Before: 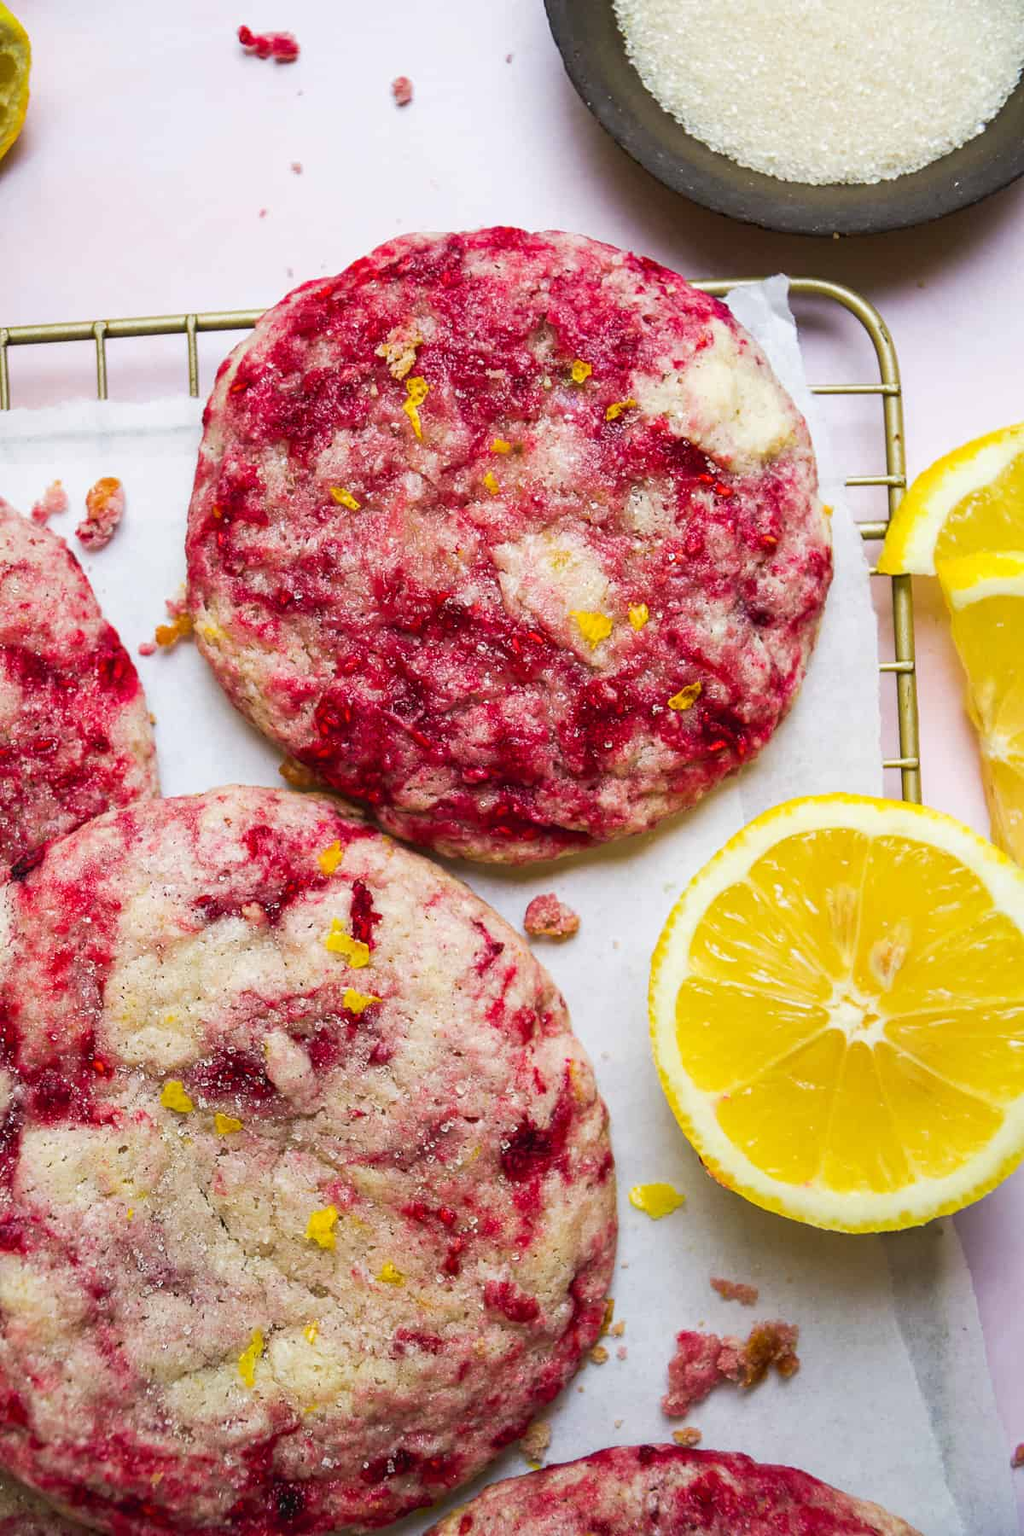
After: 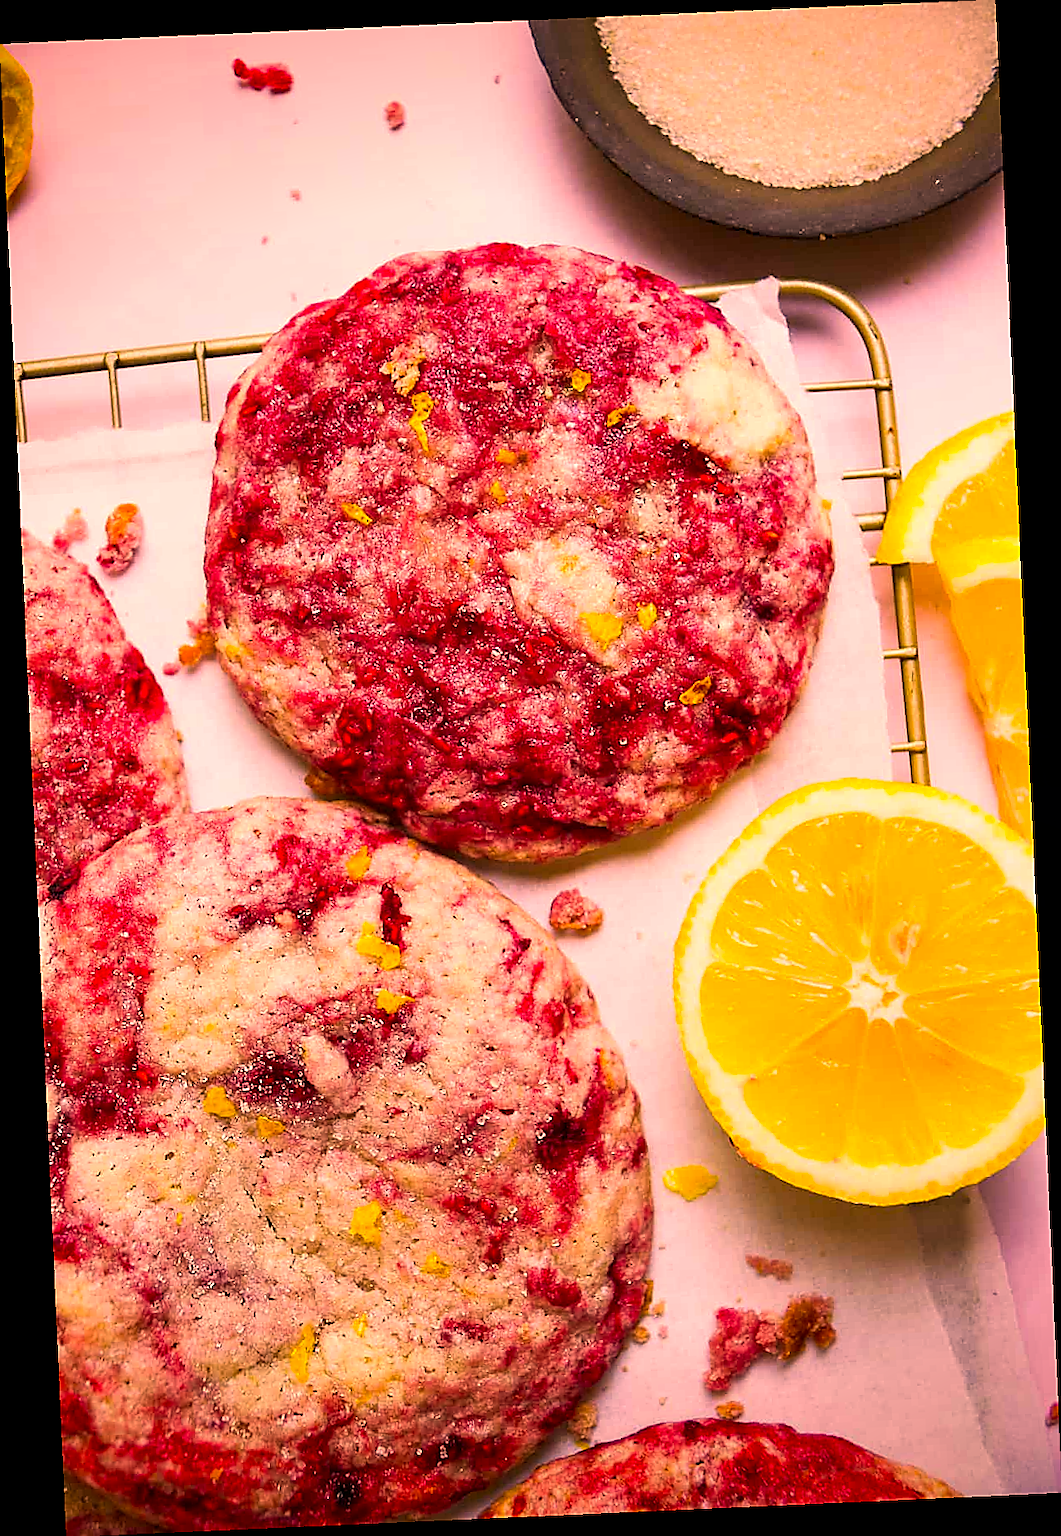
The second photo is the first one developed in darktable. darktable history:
sharpen: radius 1.4, amount 1.25, threshold 0.7
contrast equalizer: octaves 7, y [[0.6 ×6], [0.55 ×6], [0 ×6], [0 ×6], [0 ×6]], mix 0.3
color correction: highlights a* 15, highlights b* 31.55
vignetting: fall-off start 88.53%, fall-off radius 44.2%, saturation 0.376, width/height ratio 1.161
rotate and perspective: rotation -2.56°, automatic cropping off
white balance: red 1.188, blue 1.11
